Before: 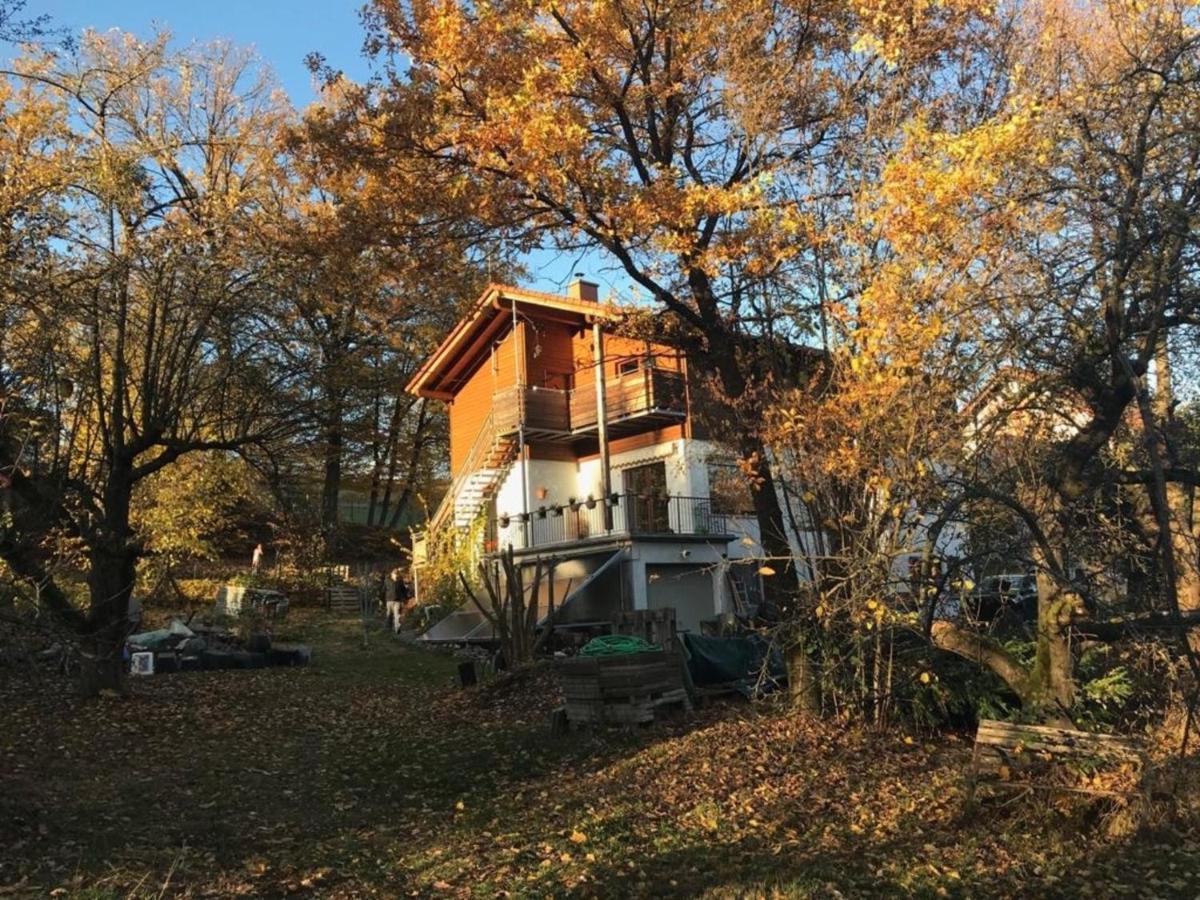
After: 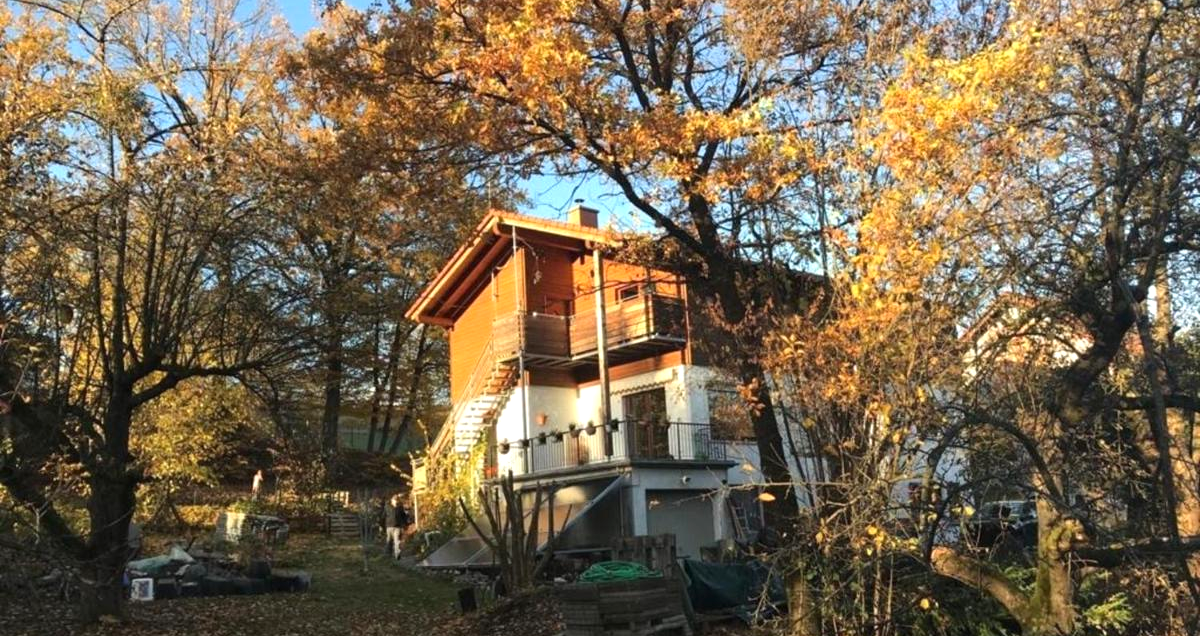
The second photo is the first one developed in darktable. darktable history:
crop and rotate: top 8.293%, bottom 20.996%
exposure: exposure 0.426 EV, compensate highlight preservation false
